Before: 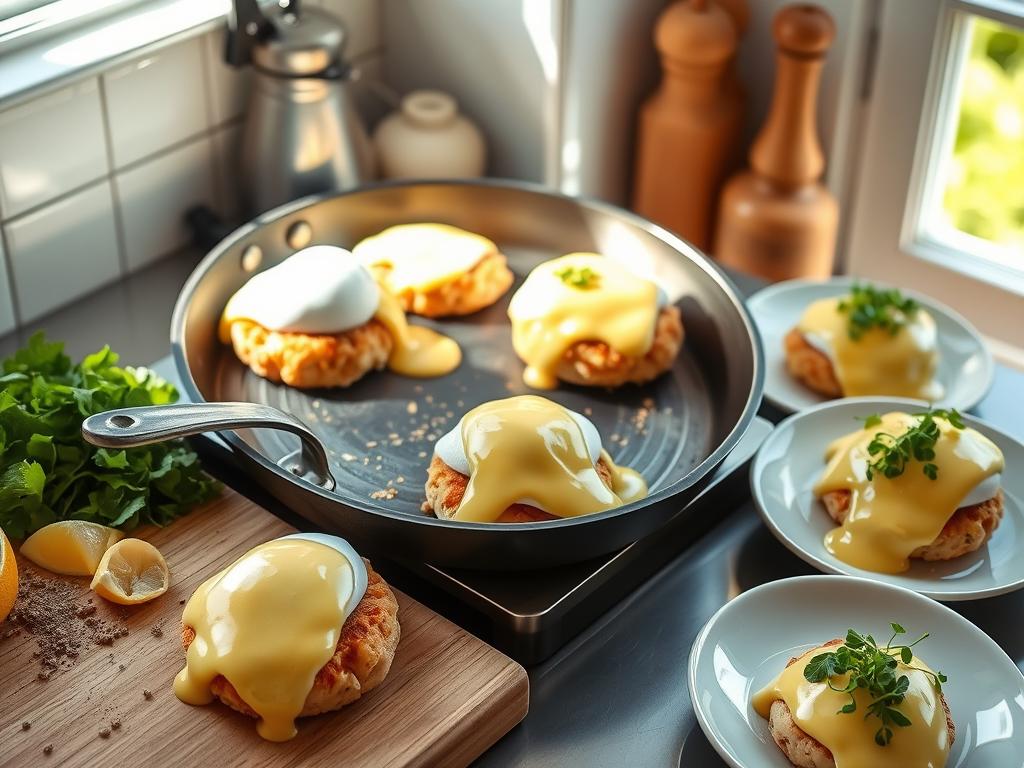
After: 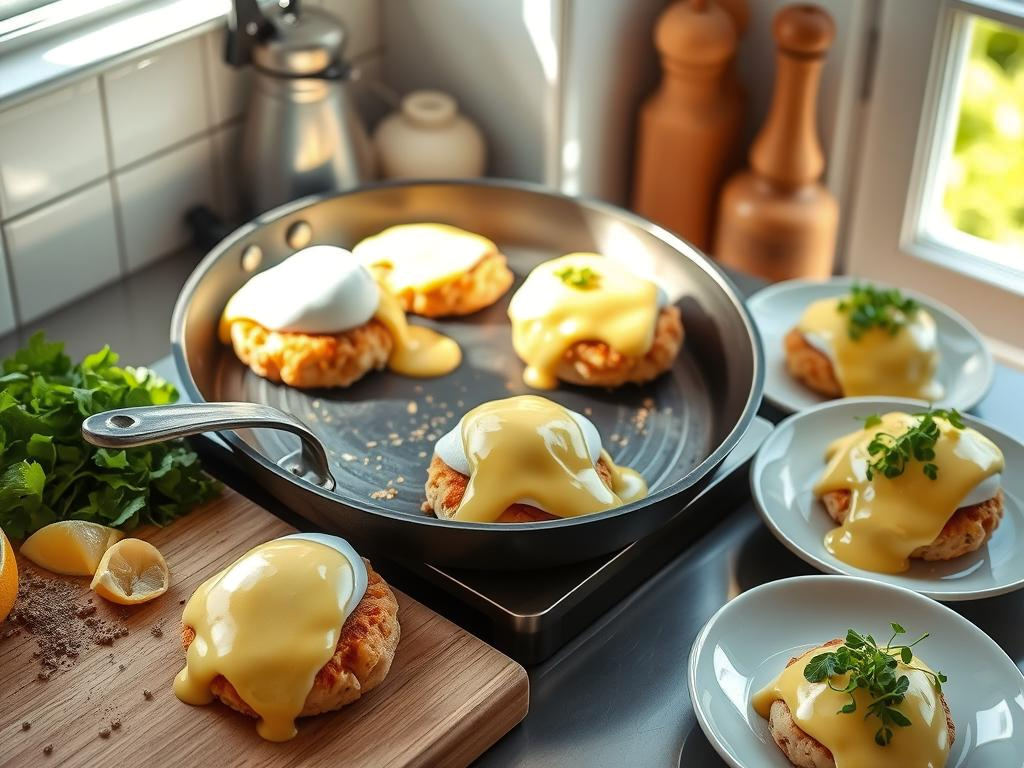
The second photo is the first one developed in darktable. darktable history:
shadows and highlights: shadows 8.12, white point adjustment 0.962, highlights -38.53
